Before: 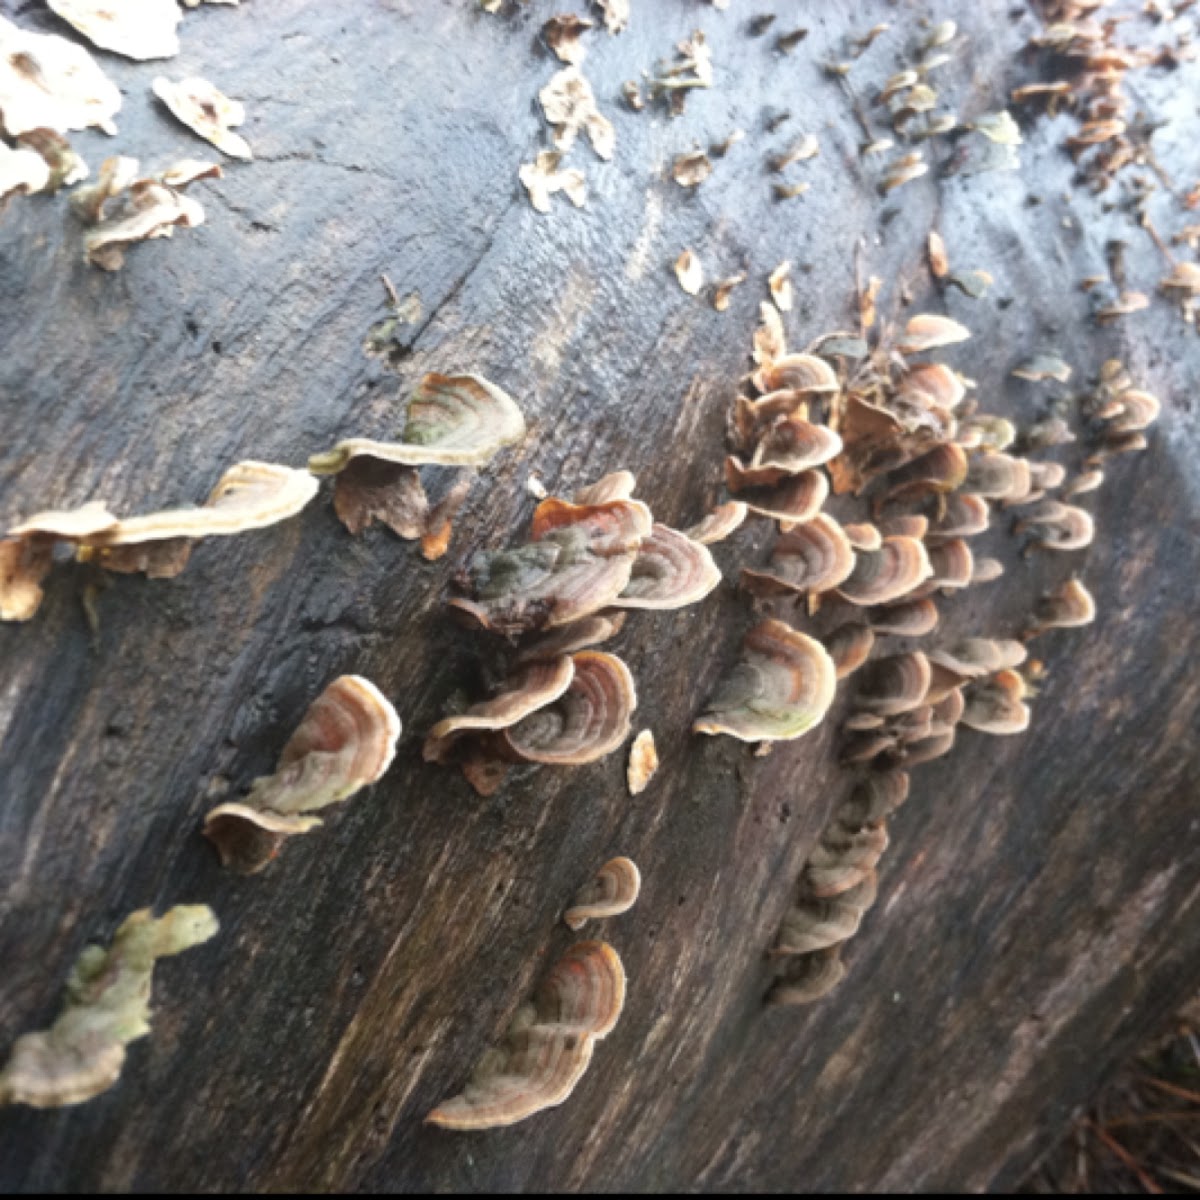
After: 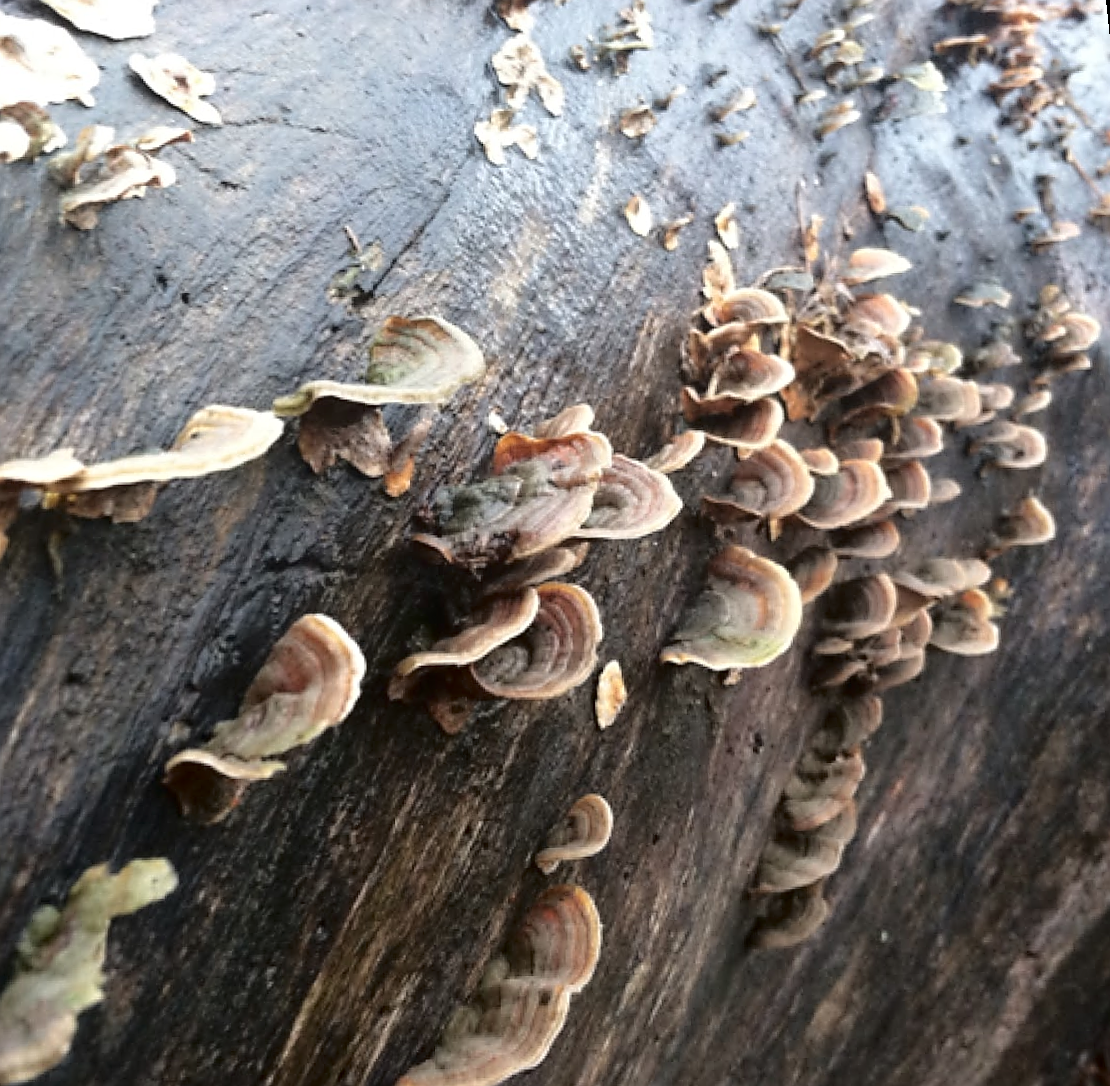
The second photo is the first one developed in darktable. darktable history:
crop and rotate: top 0%, bottom 5.097%
sharpen: radius 1.4, amount 1.25, threshold 0.7
rotate and perspective: rotation -1.68°, lens shift (vertical) -0.146, crop left 0.049, crop right 0.912, crop top 0.032, crop bottom 0.96
fill light: exposure -2 EV, width 8.6
tone equalizer: on, module defaults
